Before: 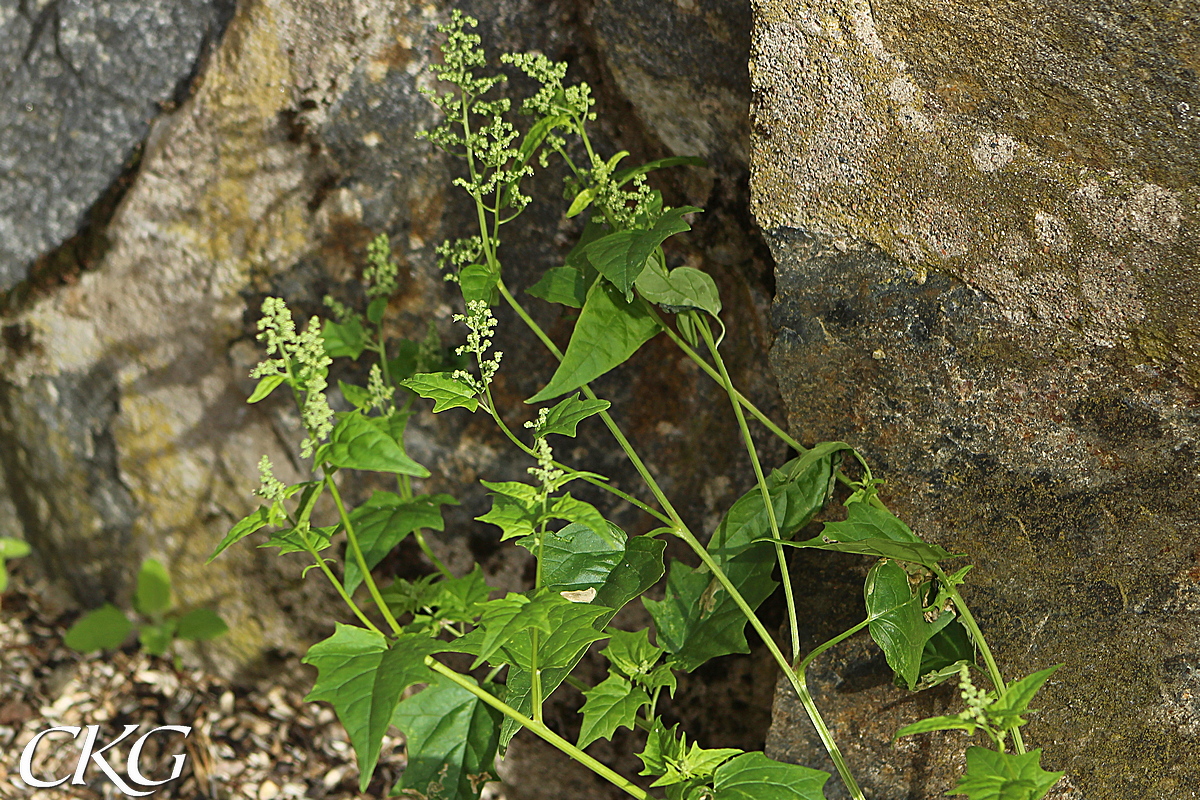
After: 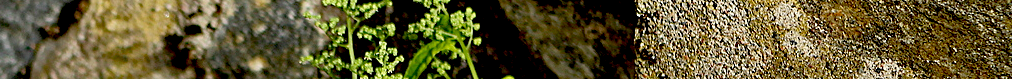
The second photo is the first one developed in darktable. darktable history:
crop and rotate: left 9.644%, top 9.491%, right 6.021%, bottom 80.509%
exposure: black level correction 0.047, exposure 0.013 EV, compensate highlight preservation false
